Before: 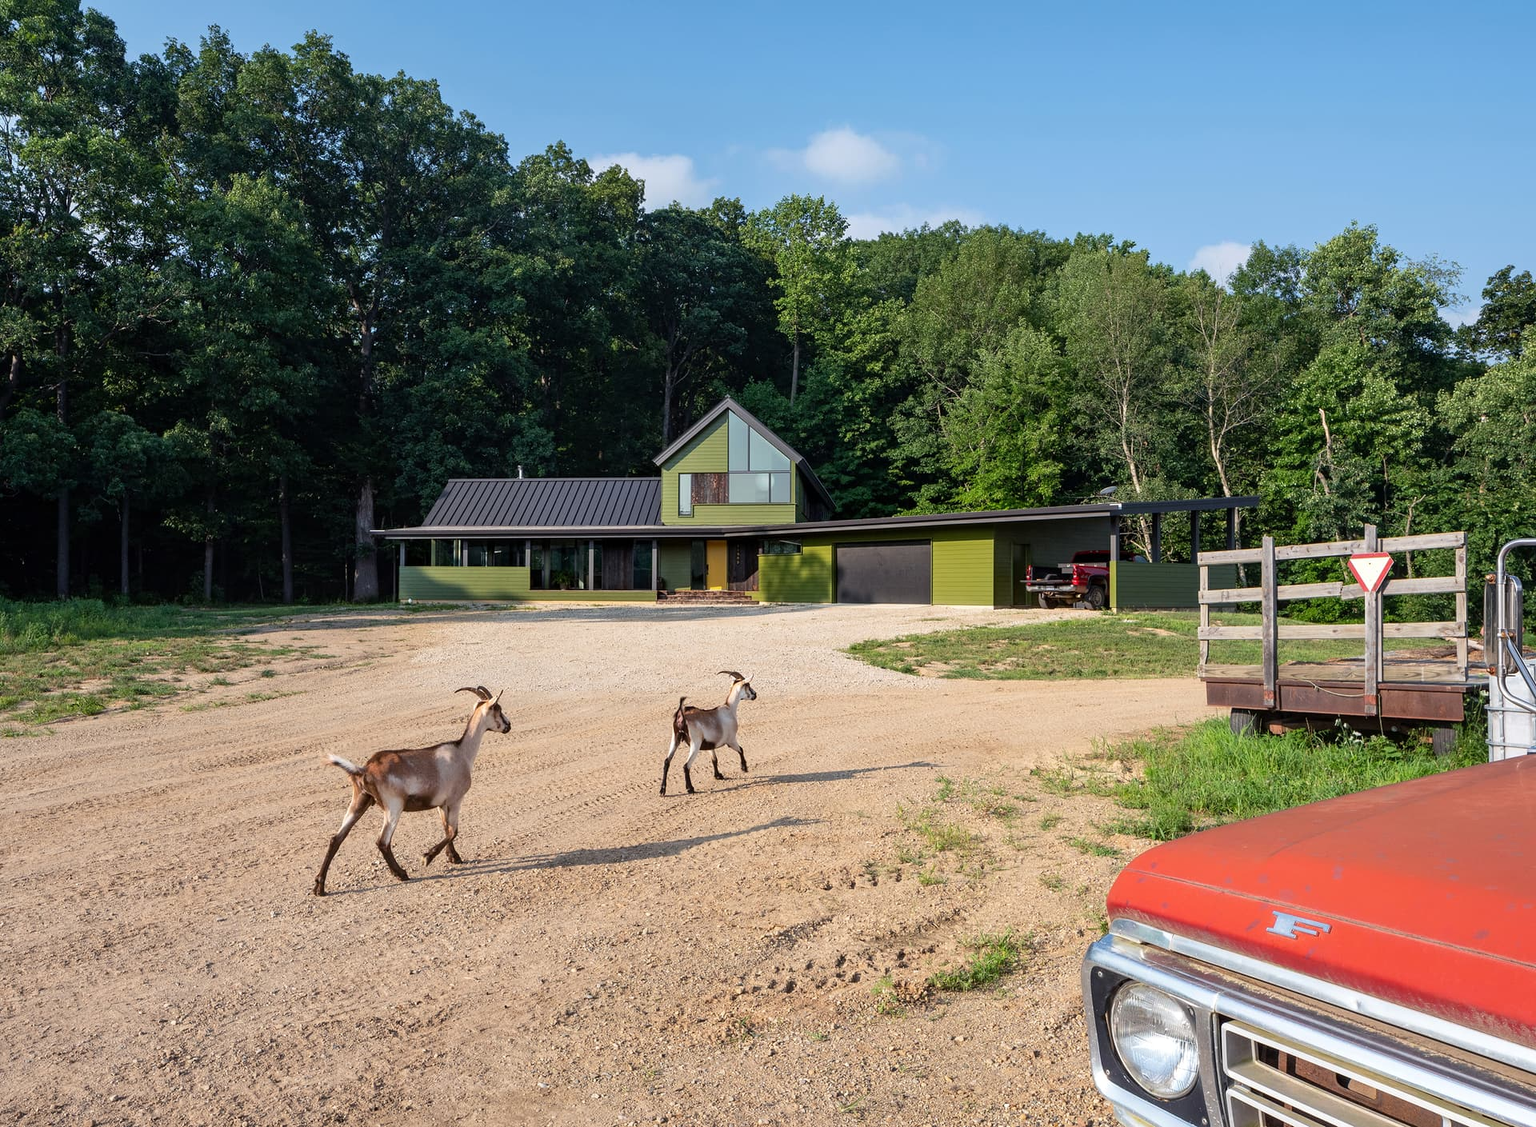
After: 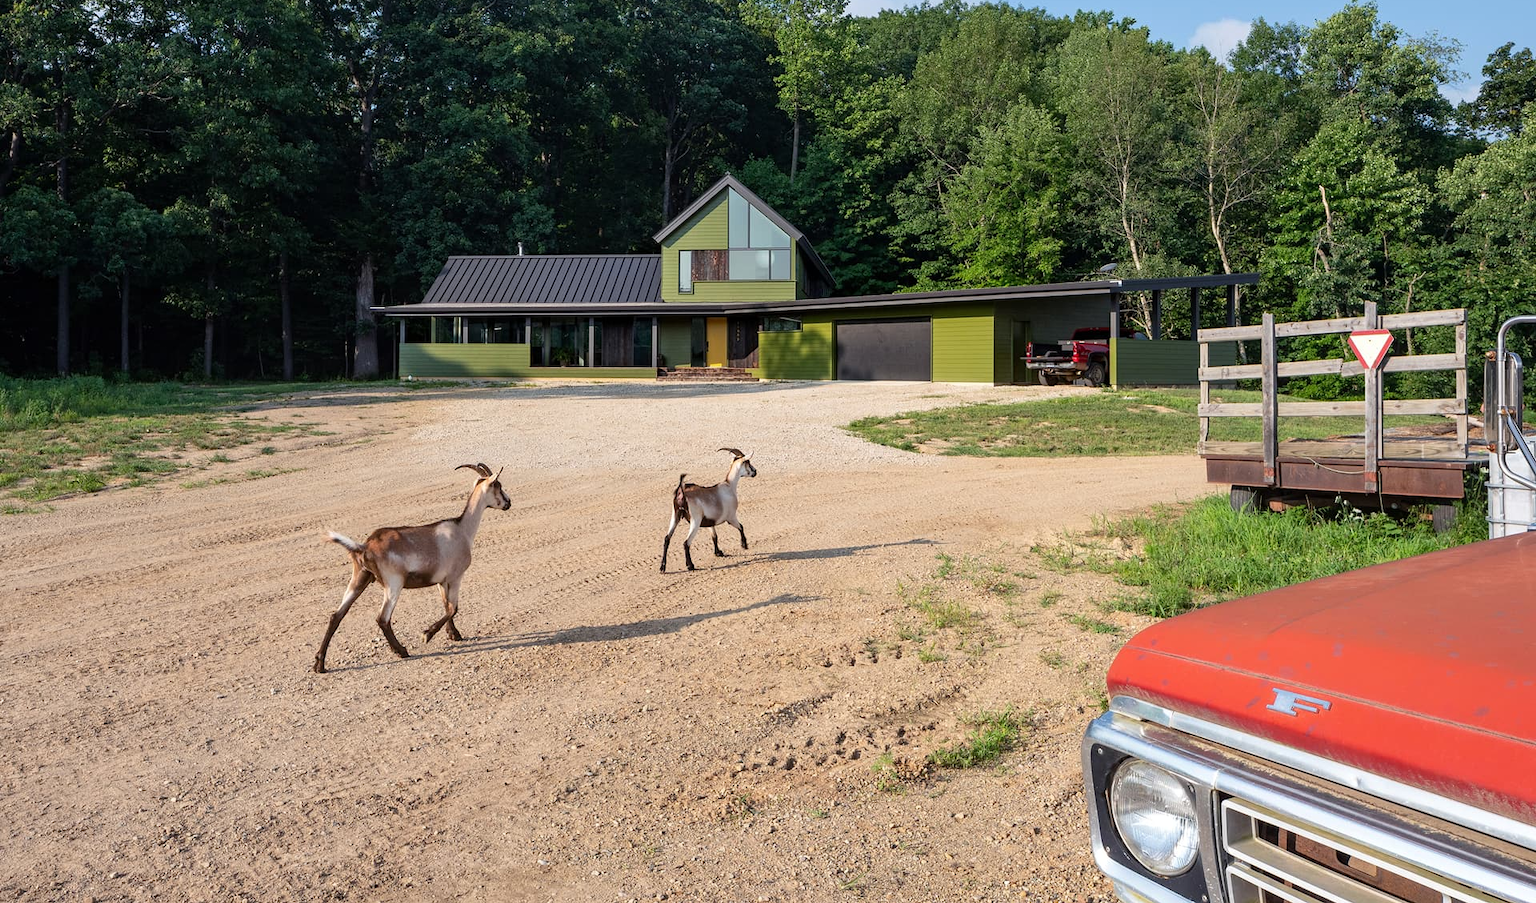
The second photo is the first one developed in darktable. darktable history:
crop and rotate: top 19.819%
